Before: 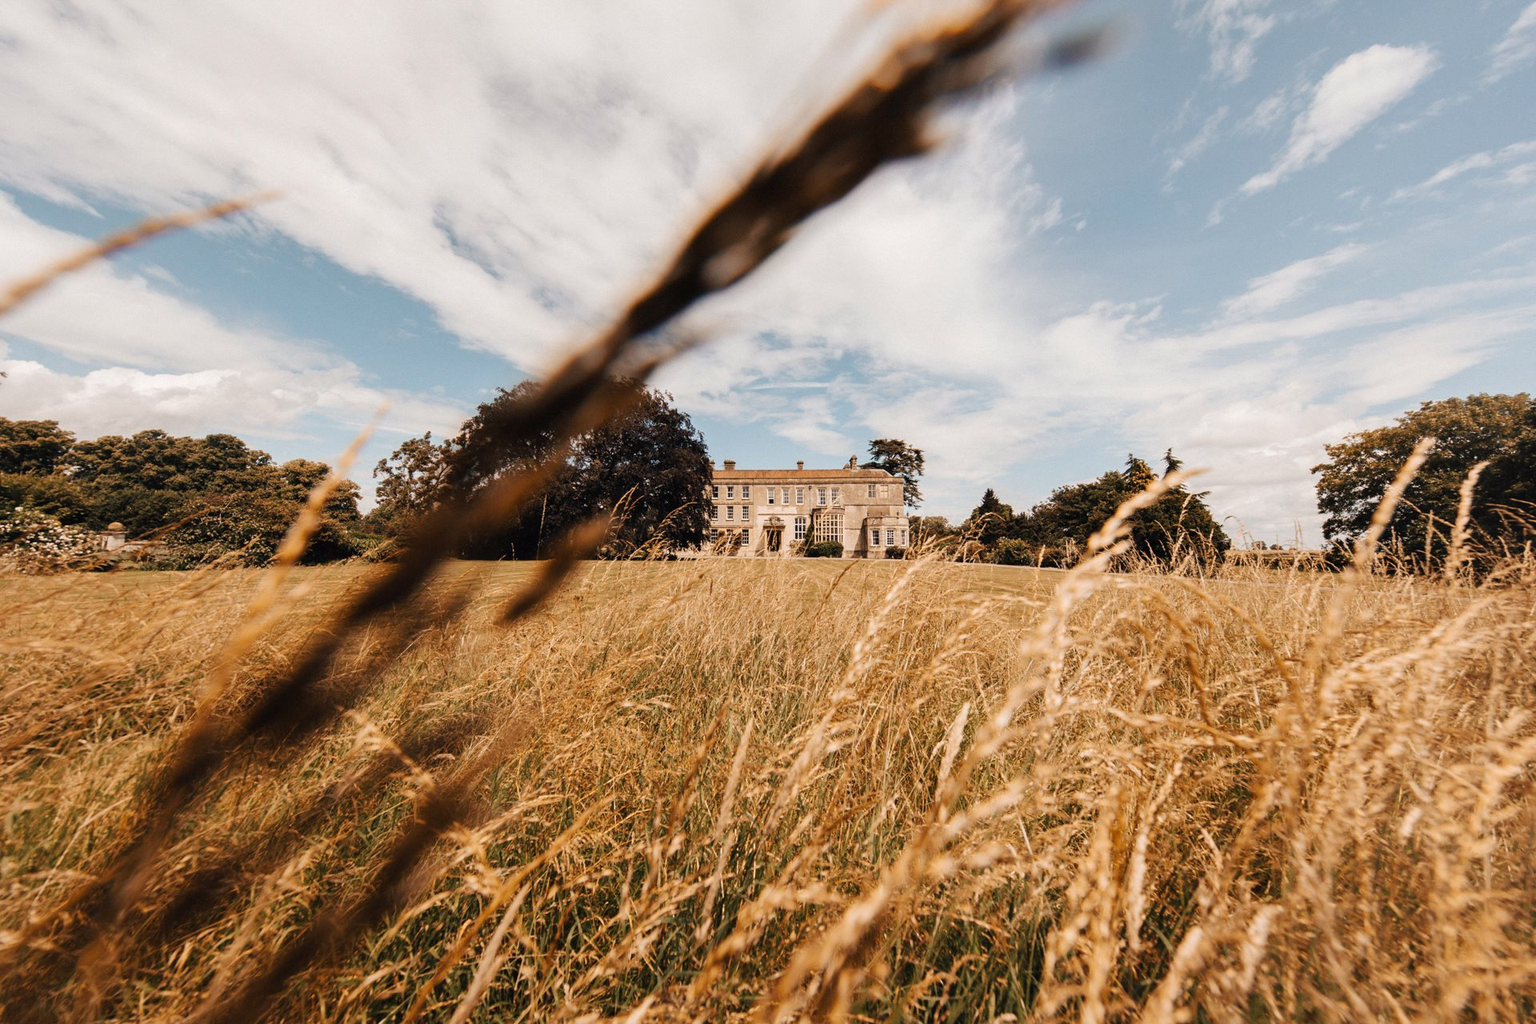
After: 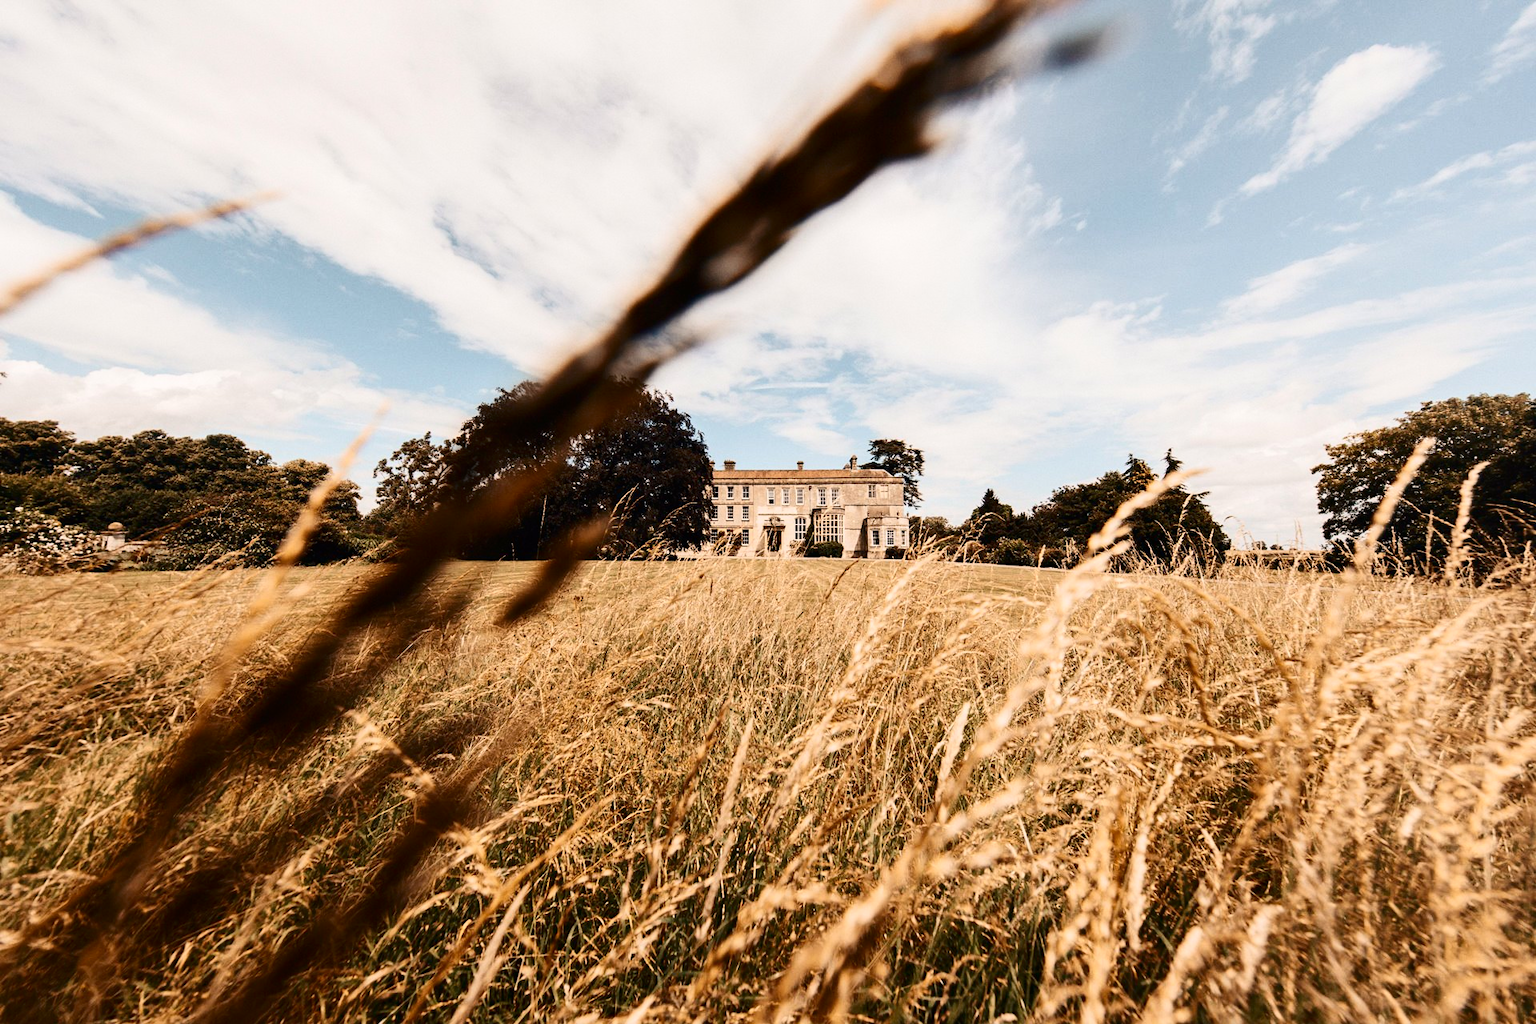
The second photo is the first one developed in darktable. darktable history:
contrast brightness saturation: contrast 0.299
